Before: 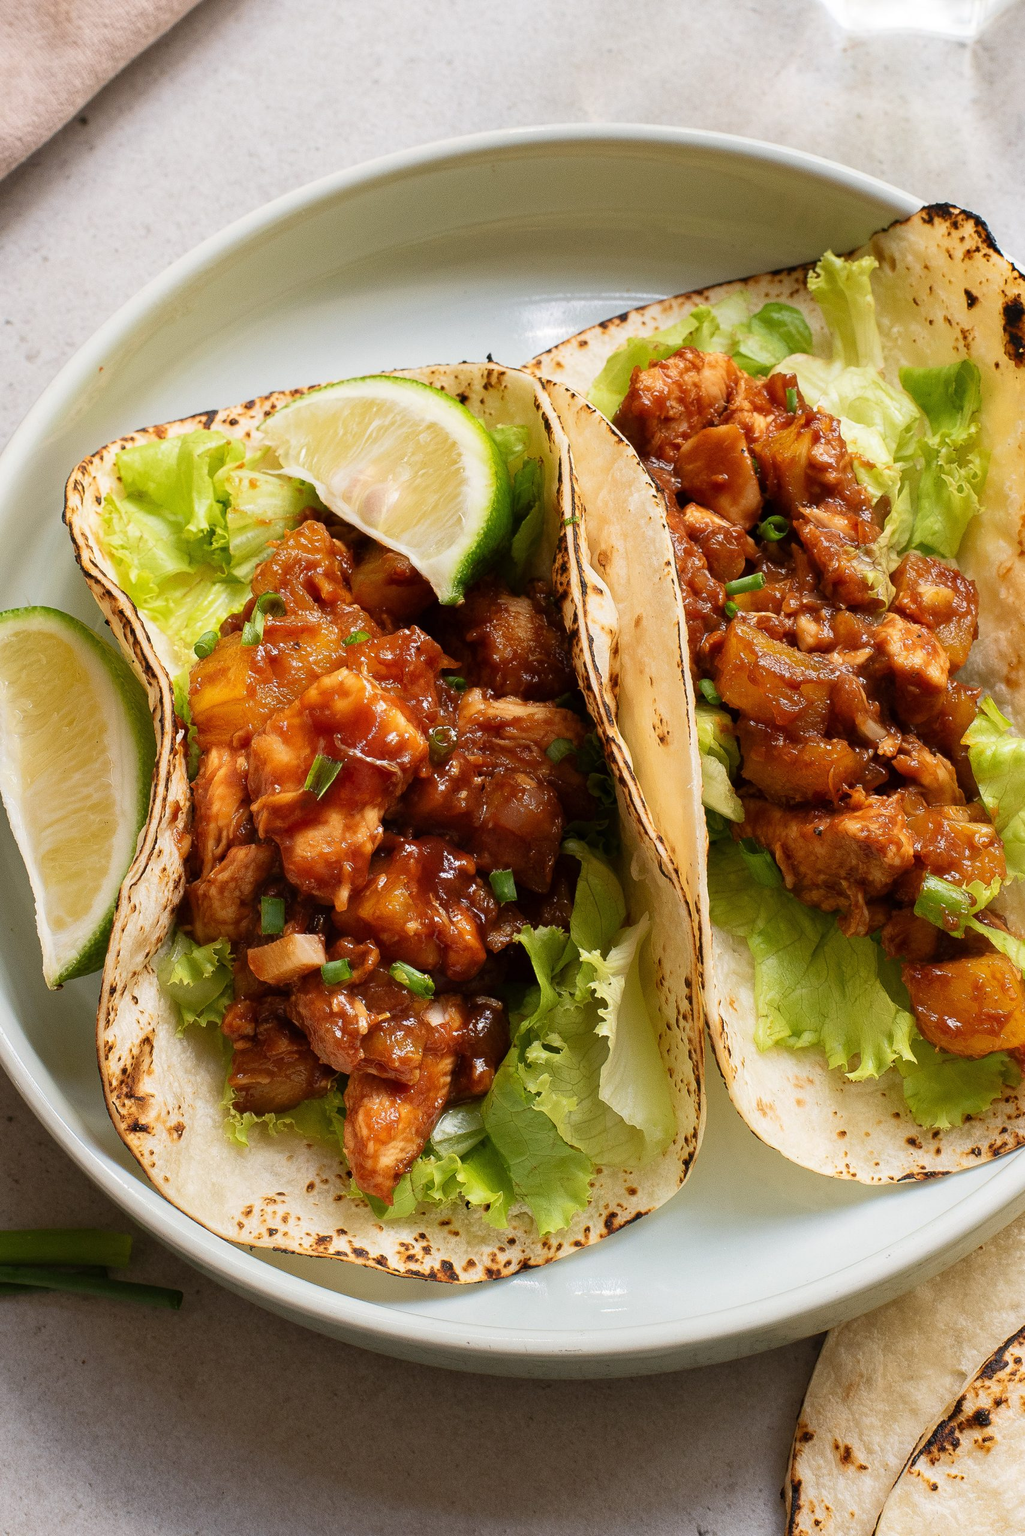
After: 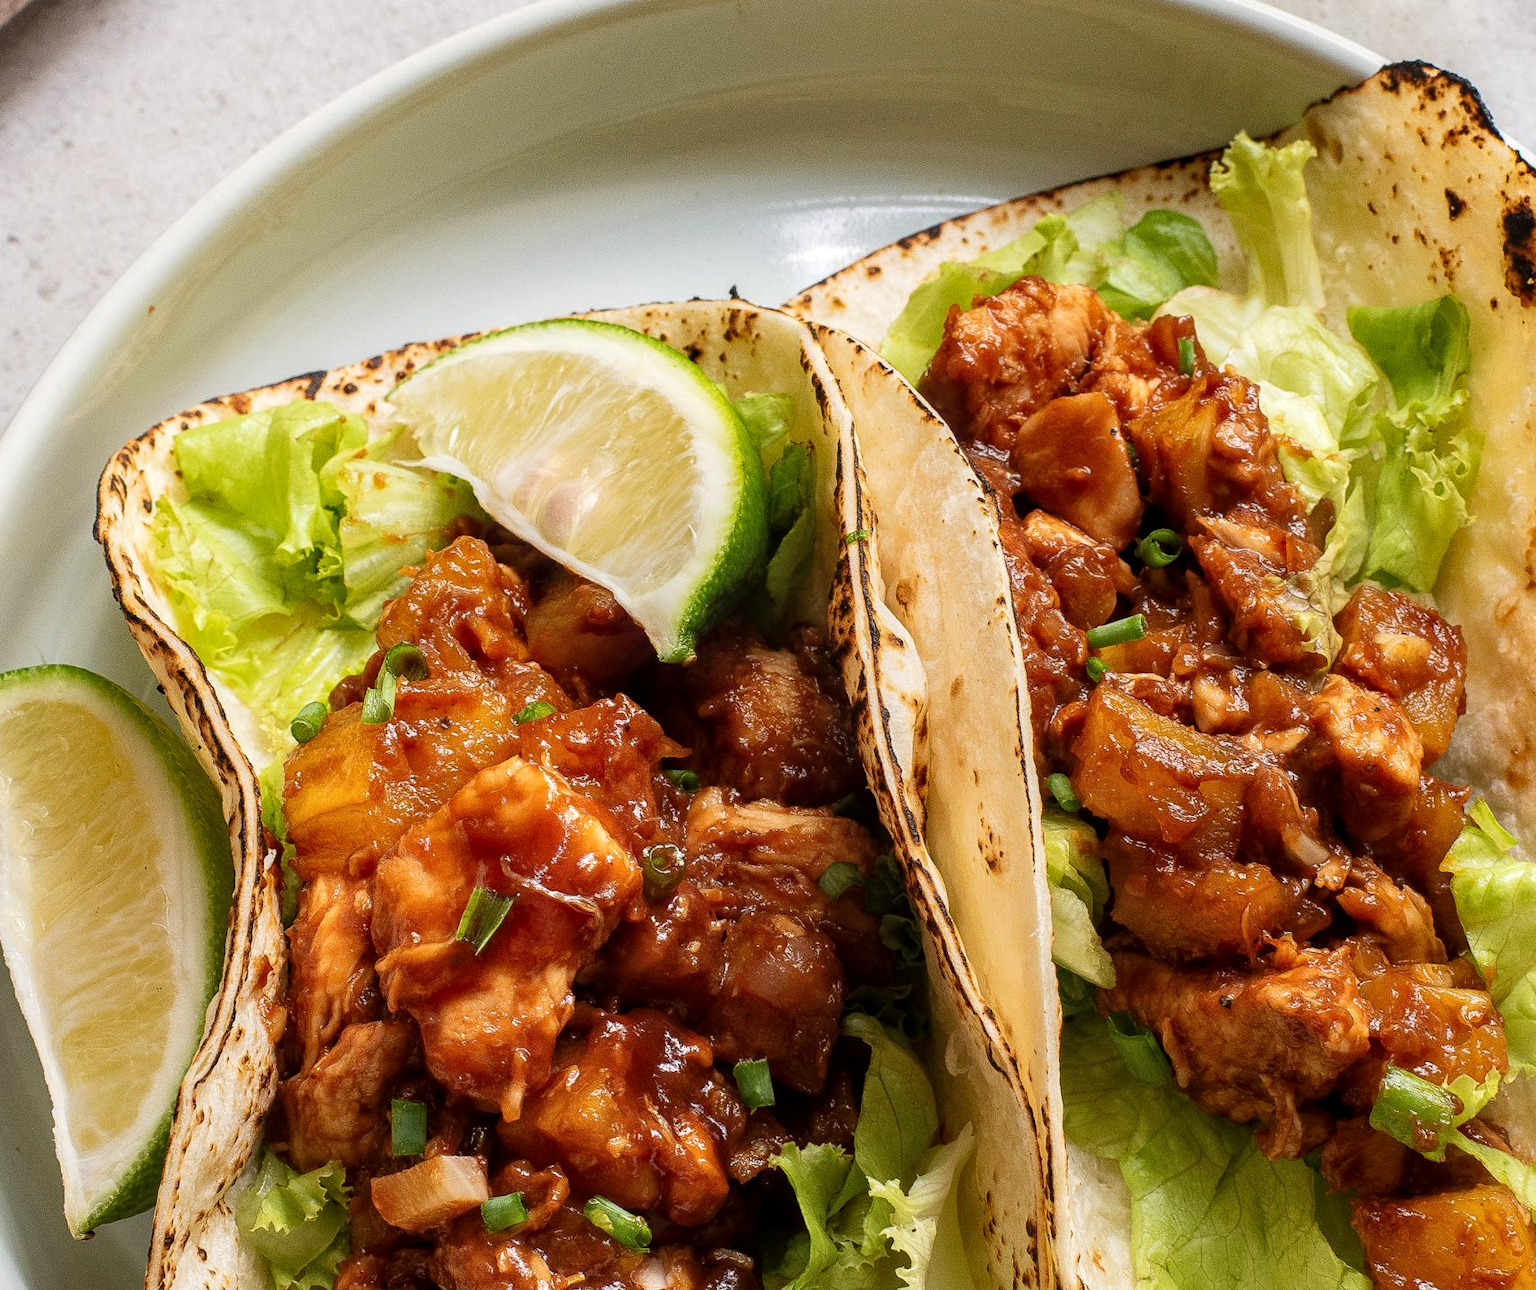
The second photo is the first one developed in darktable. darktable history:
crop and rotate: top 10.605%, bottom 33.274%
local contrast: on, module defaults
